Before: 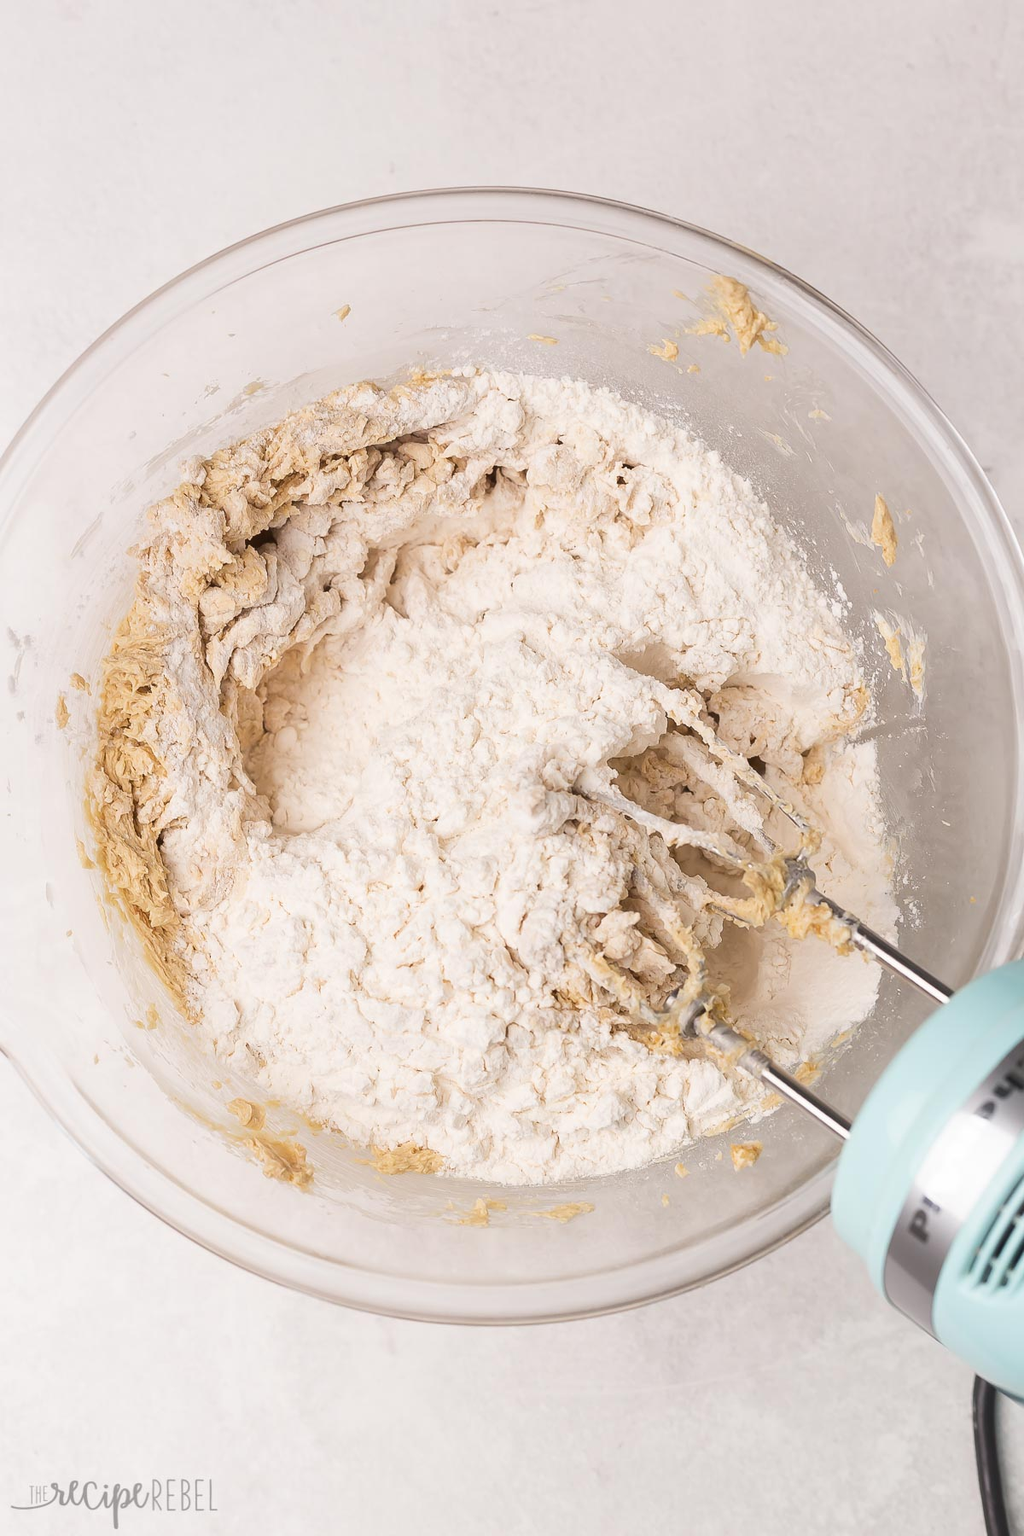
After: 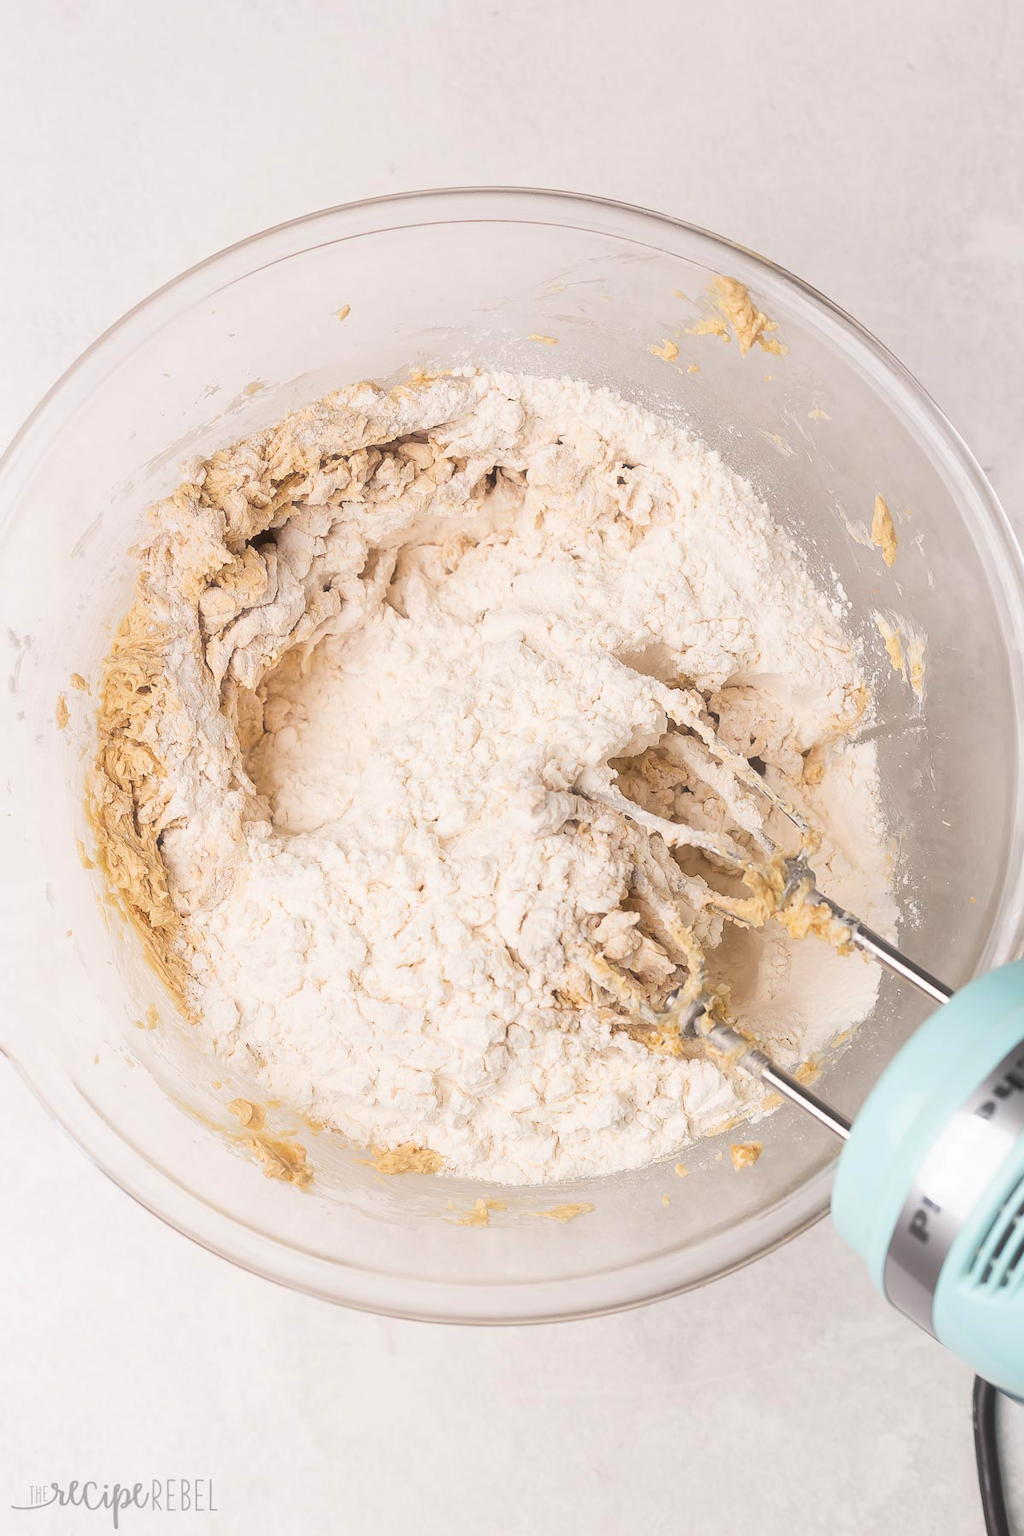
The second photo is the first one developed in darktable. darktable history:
contrast brightness saturation: contrast 0.082, saturation 0.196
haze removal: strength -0.114, compatibility mode true, adaptive false
